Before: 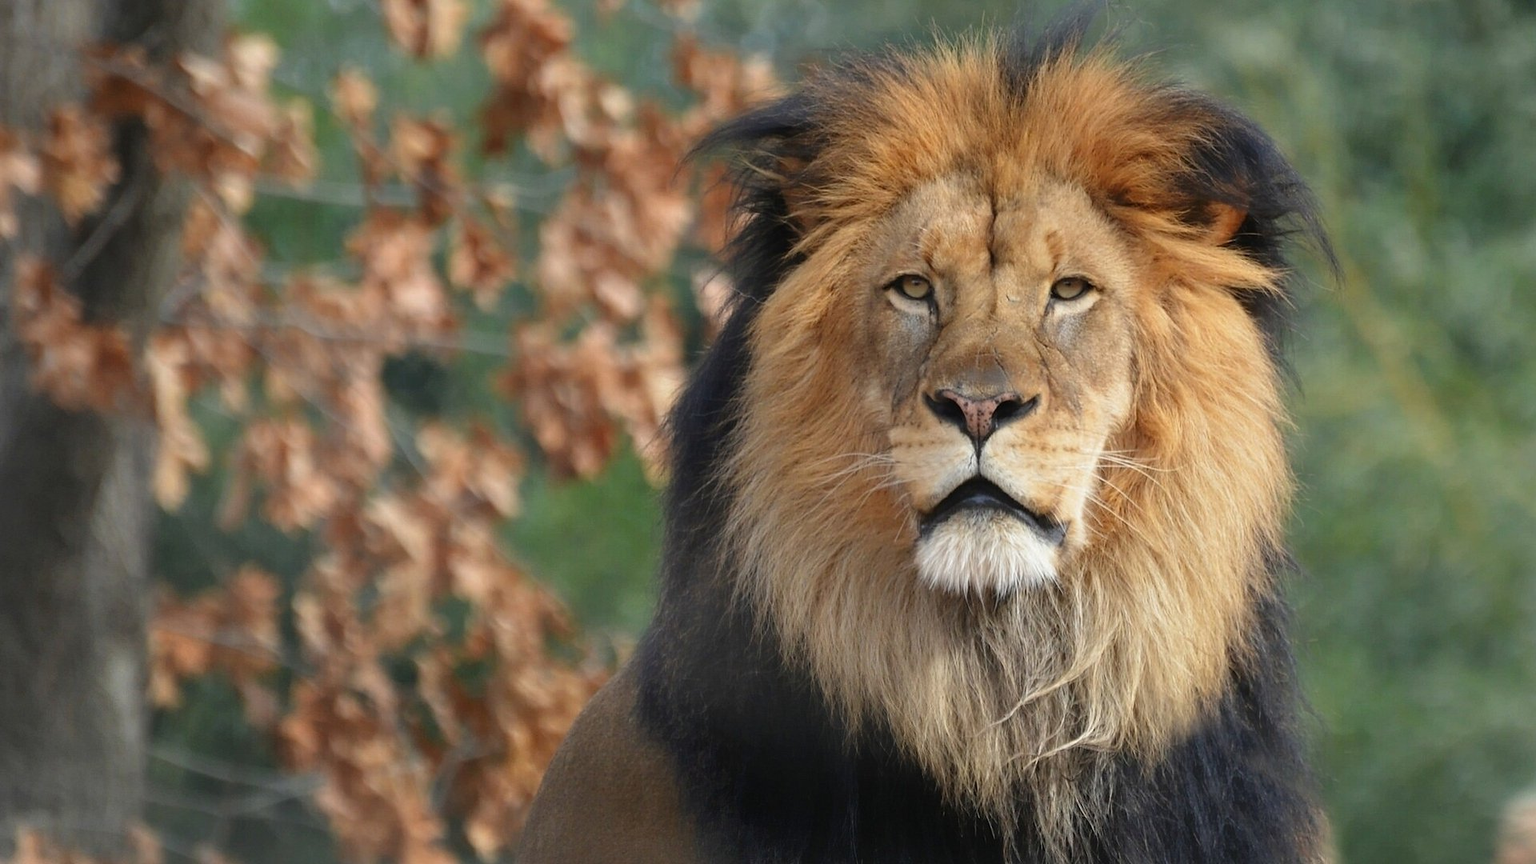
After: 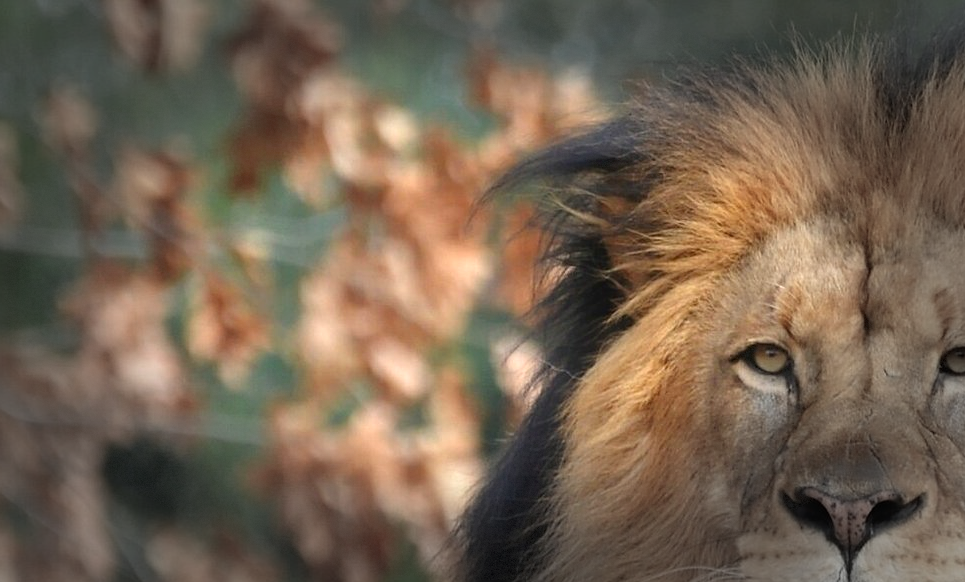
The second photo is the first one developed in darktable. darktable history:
vignetting: fall-off start 49.23%, brightness -0.718, saturation -0.481, automatic ratio true, width/height ratio 1.291, dithering 8-bit output
crop: left 19.487%, right 30.216%, bottom 46.062%
exposure: black level correction 0, exposure 0.597 EV, compensate exposure bias true, compensate highlight preservation false
